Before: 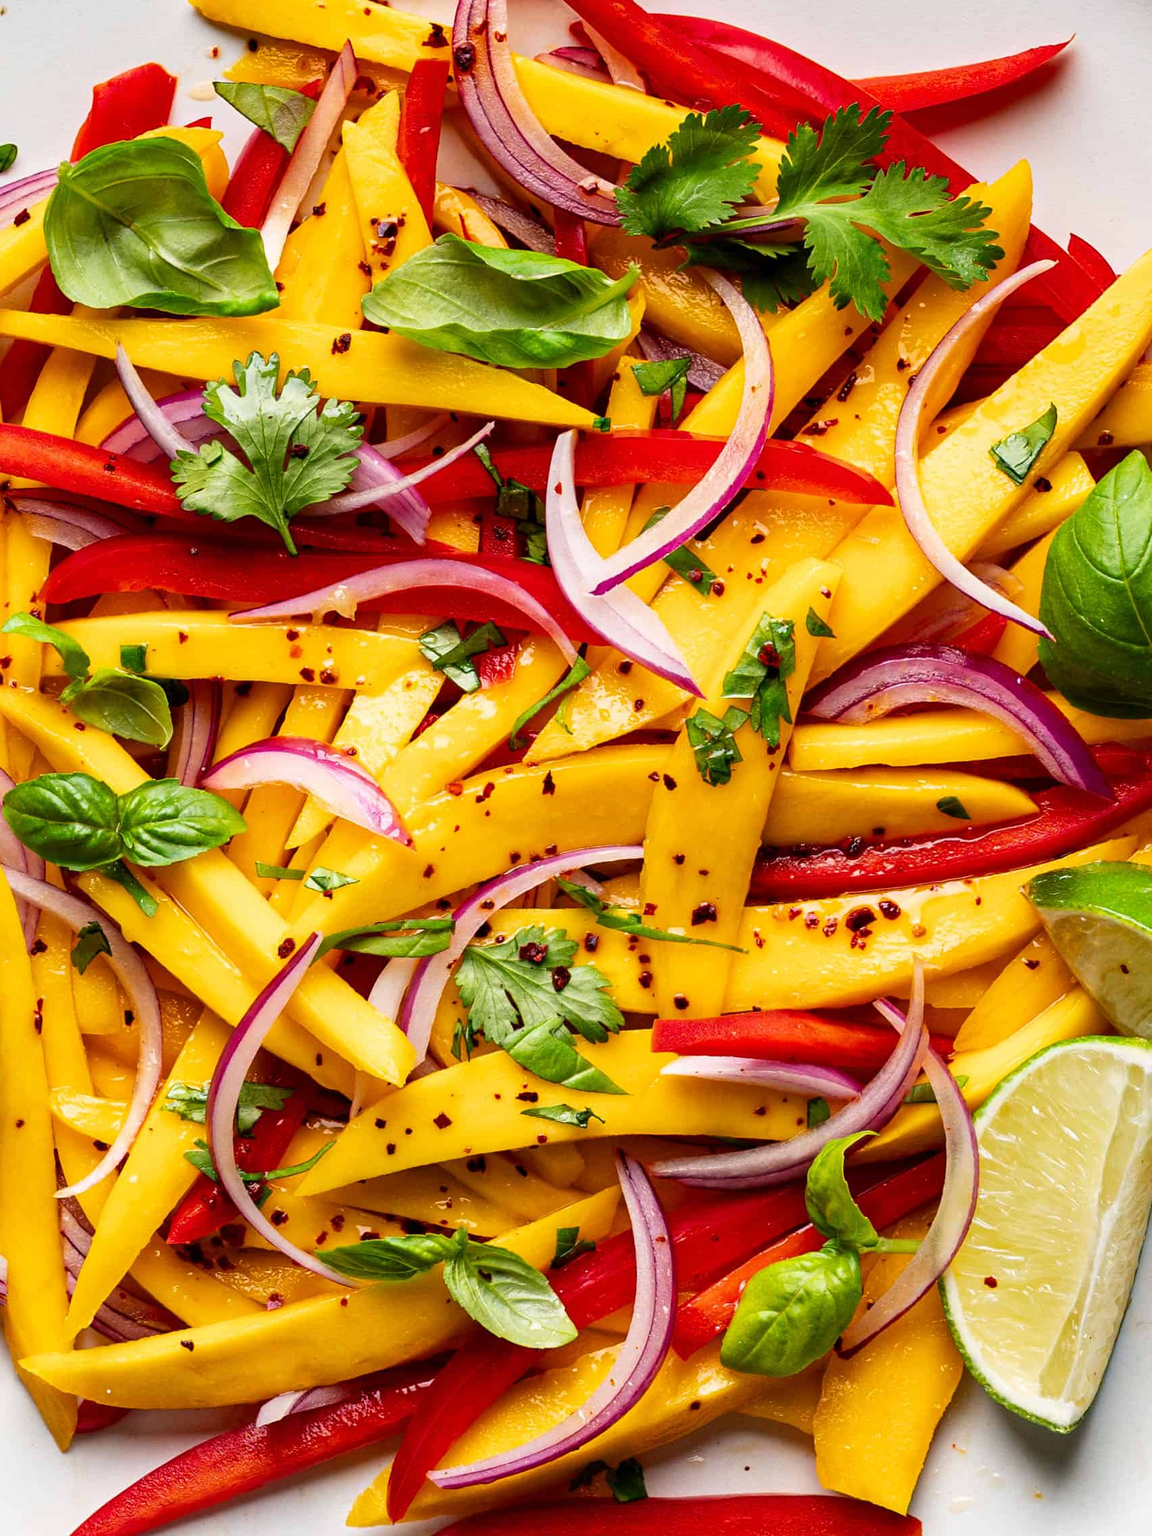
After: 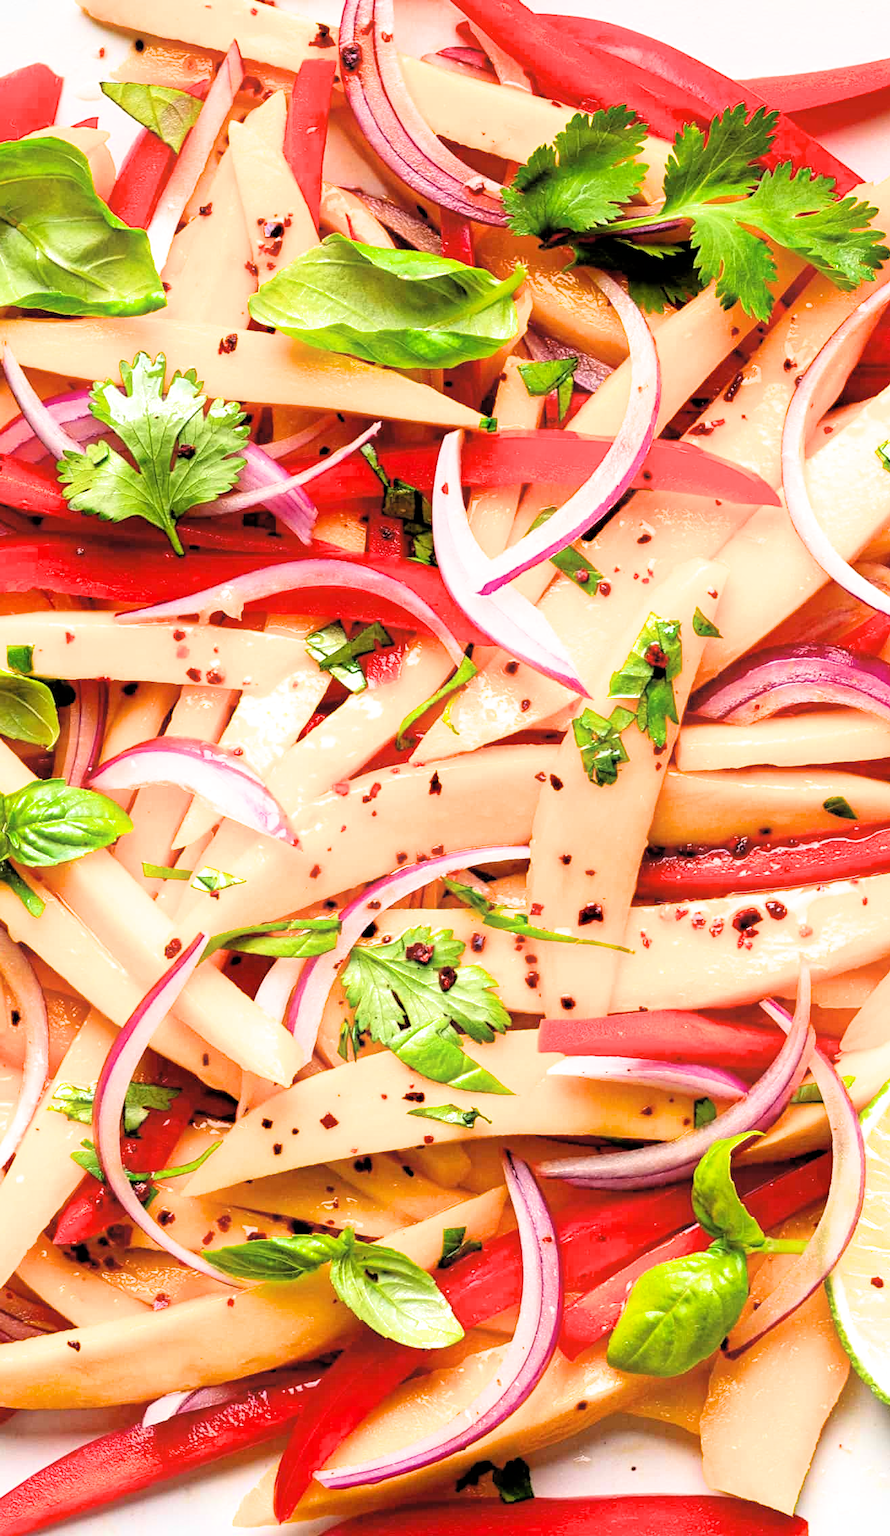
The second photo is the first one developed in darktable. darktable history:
crop: left 9.884%, right 12.81%
exposure: black level correction 0, exposure 1.2 EV, compensate highlight preservation false
filmic rgb: black relative exposure -3.42 EV, white relative exposure 3.46 EV, hardness 2.37, contrast 1.102, color science v6 (2022)
contrast equalizer: y [[0.439, 0.44, 0.442, 0.457, 0.493, 0.498], [0.5 ×6], [0.5 ×6], [0 ×6], [0 ×6]]
